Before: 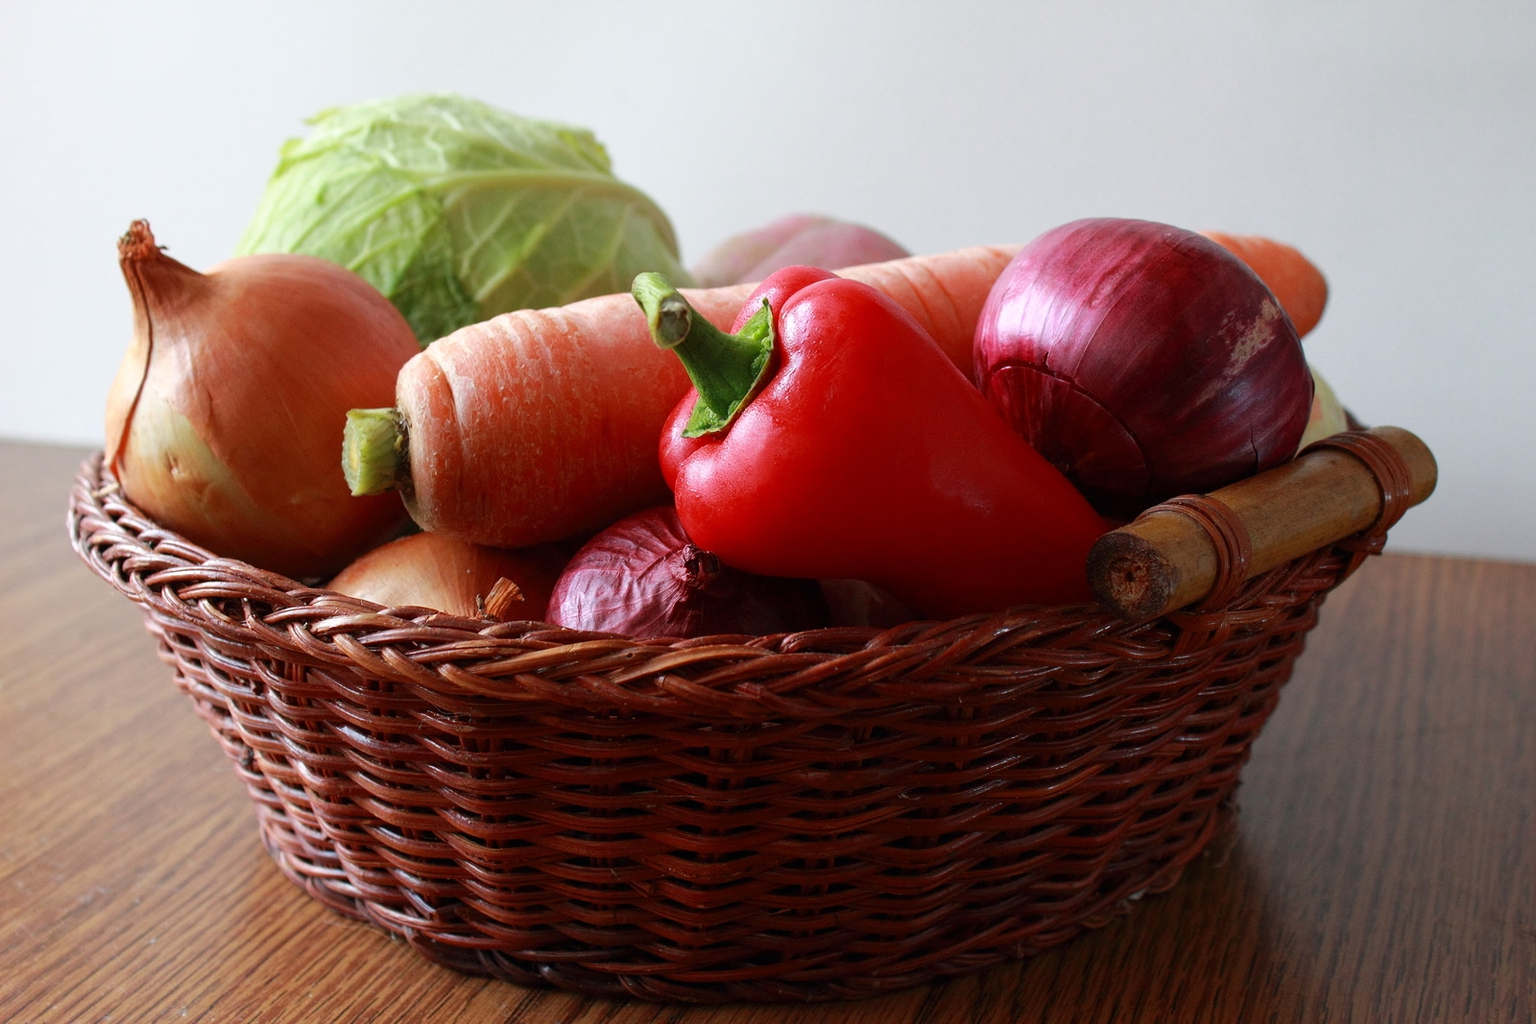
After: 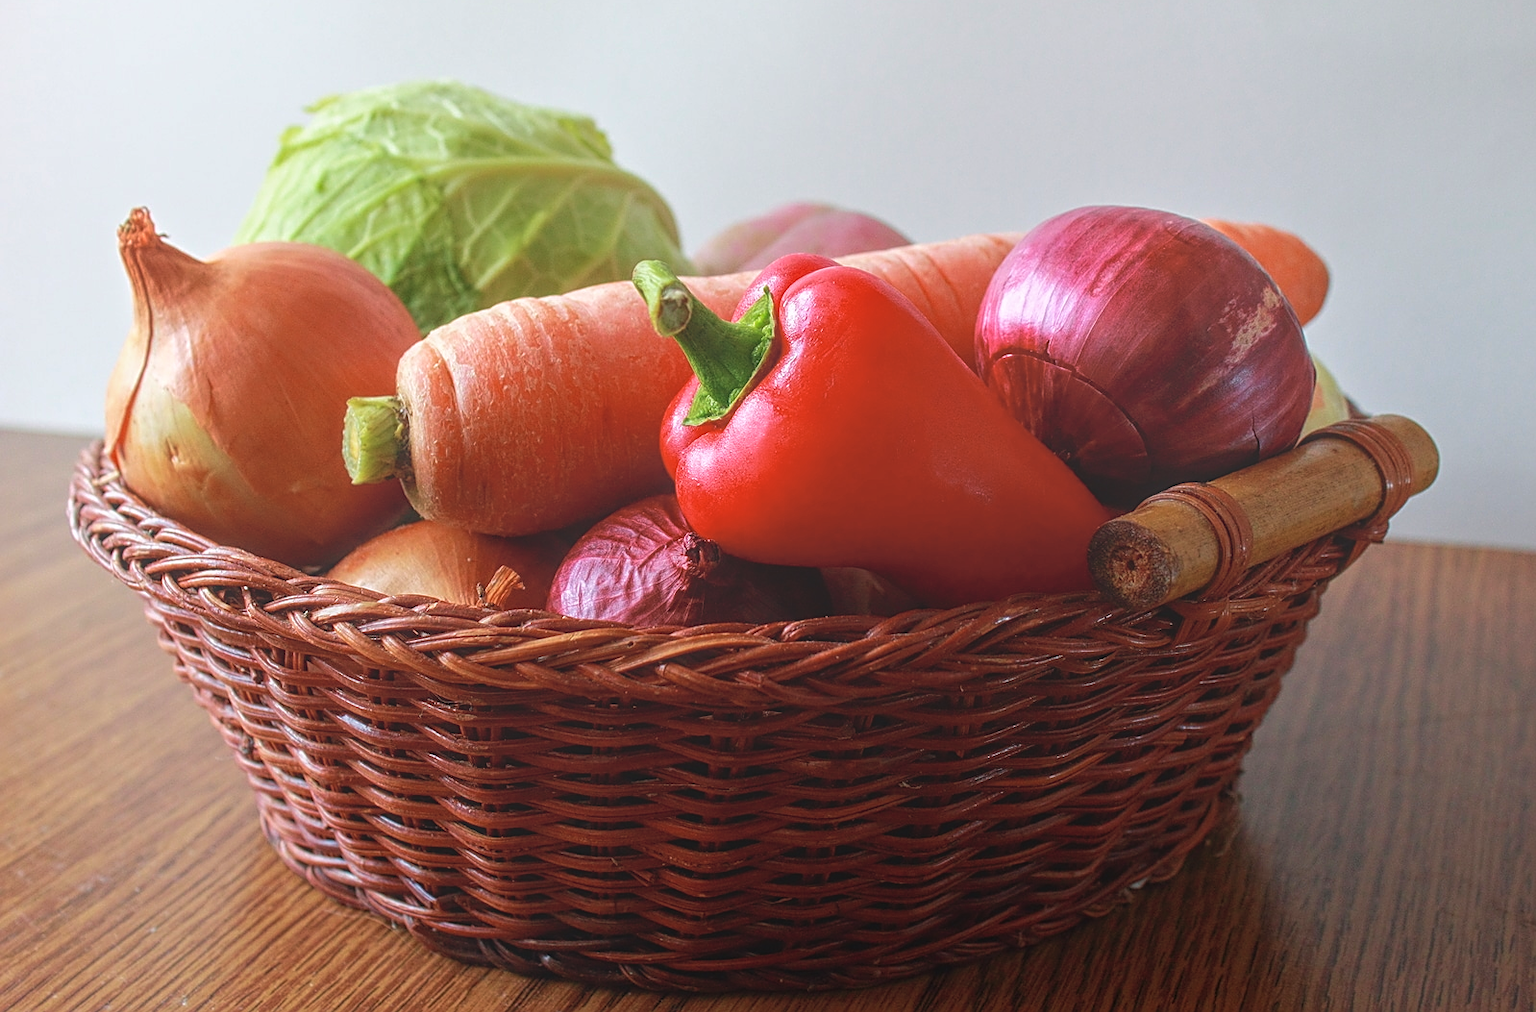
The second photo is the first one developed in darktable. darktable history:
crop: top 1.219%, right 0.096%
velvia: on, module defaults
sharpen: on, module defaults
local contrast: highlights 71%, shadows 8%, midtone range 0.198
